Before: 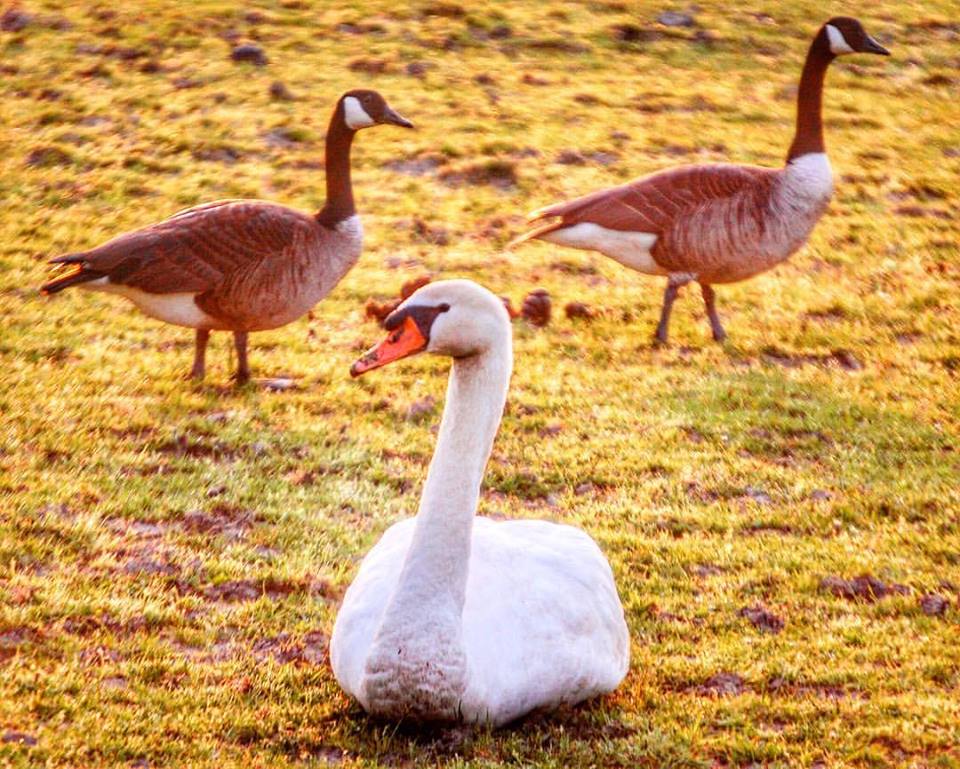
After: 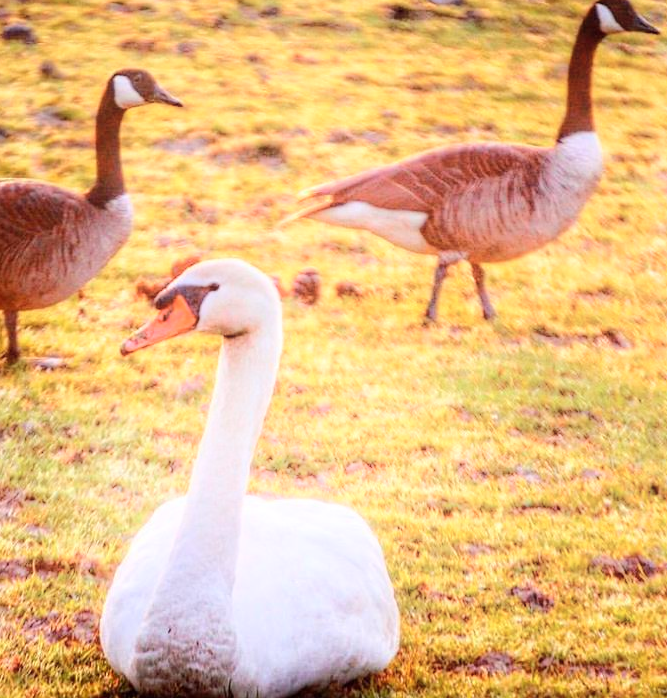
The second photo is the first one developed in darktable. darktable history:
crop and rotate: left 24.034%, top 2.838%, right 6.406%, bottom 6.299%
shadows and highlights: shadows -21.3, highlights 100, soften with gaussian
